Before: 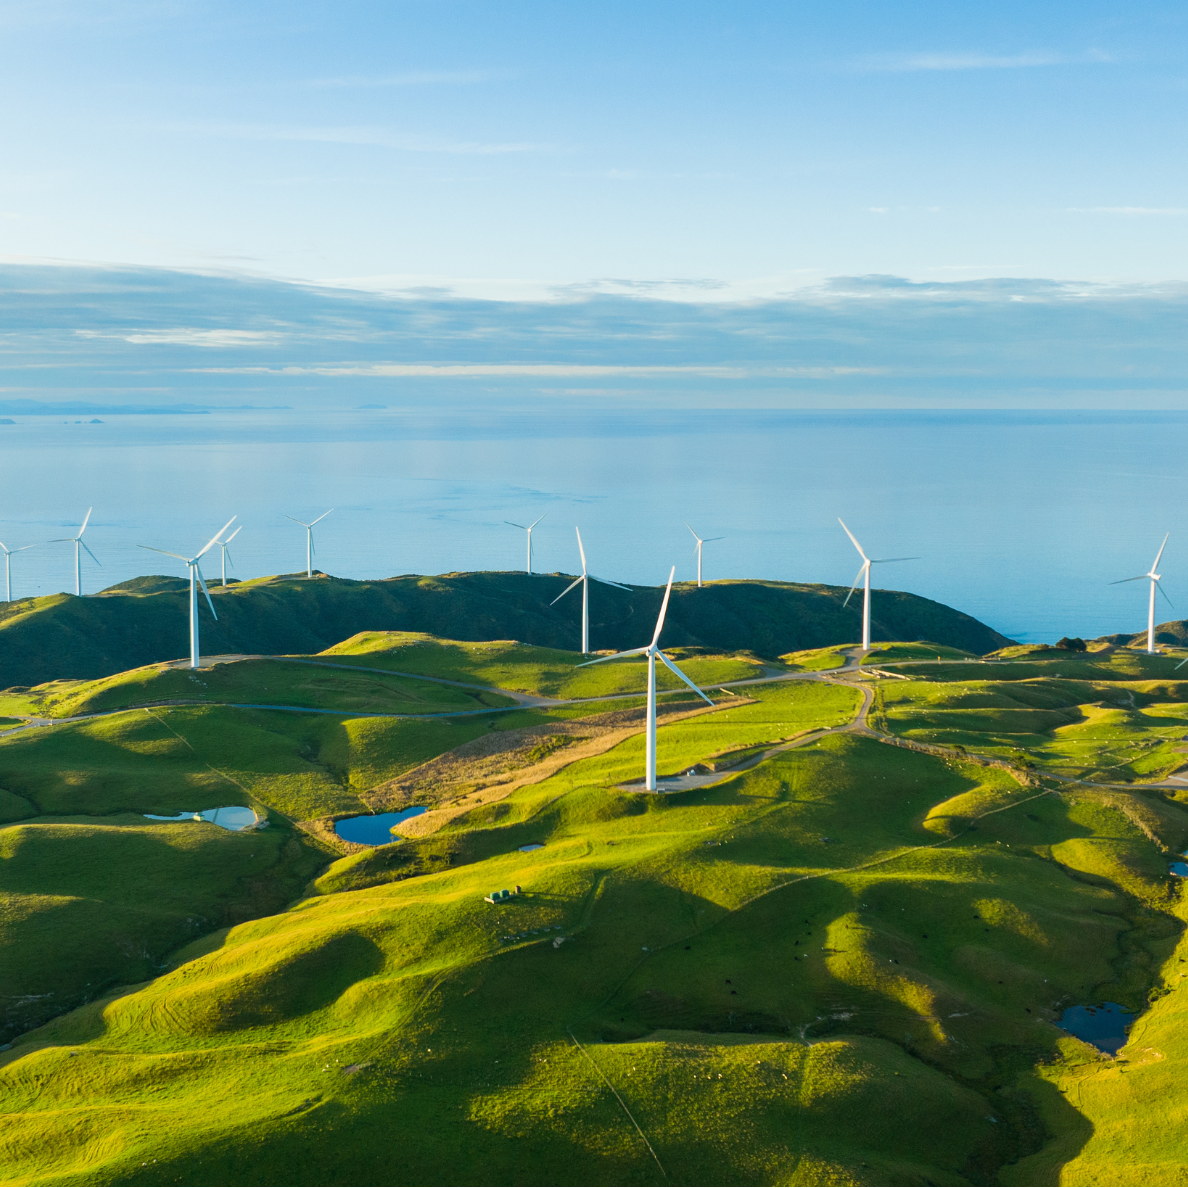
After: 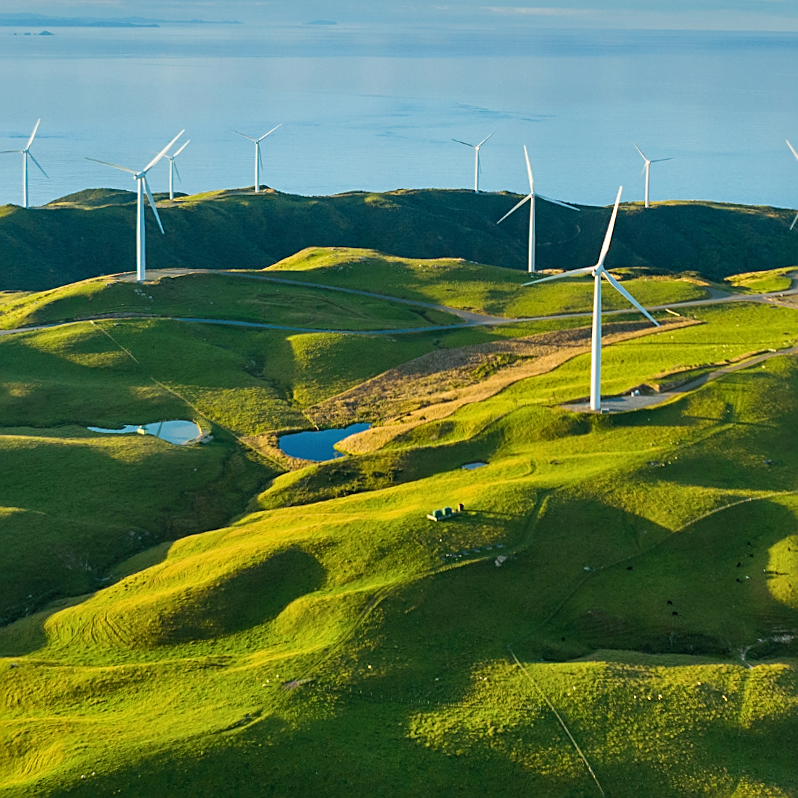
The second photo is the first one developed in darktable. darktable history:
shadows and highlights: highlights color adjustment 0%, low approximation 0.01, soften with gaussian
crop and rotate: angle -0.82°, left 3.85%, top 31.828%, right 27.992%
sharpen: on, module defaults
